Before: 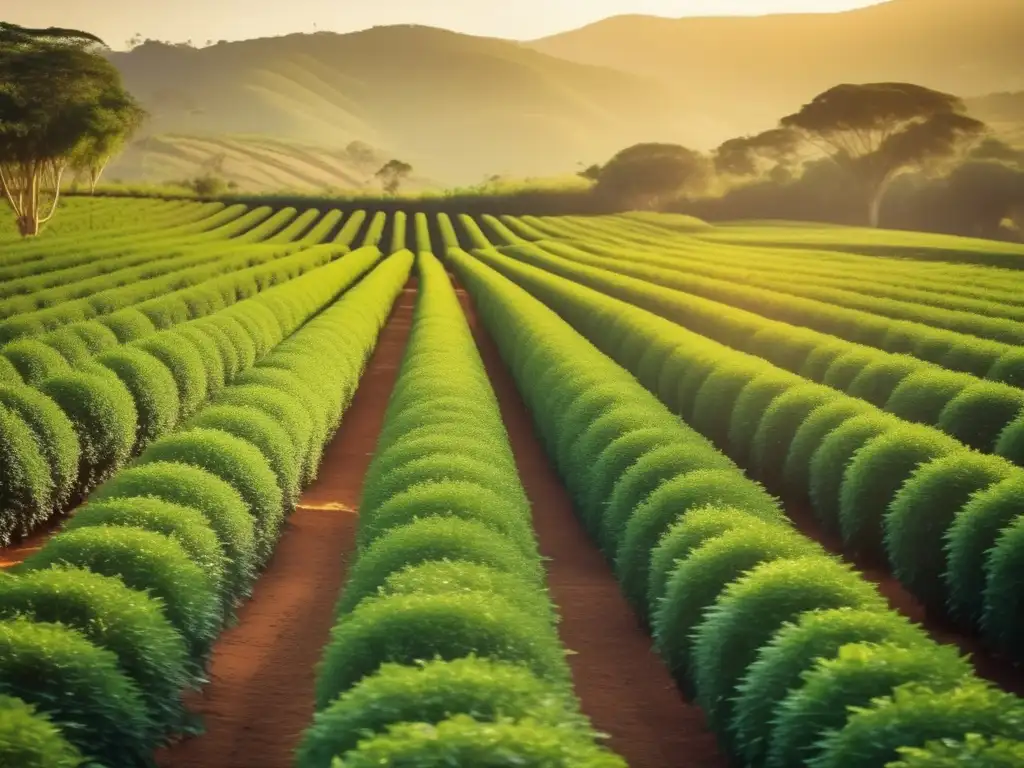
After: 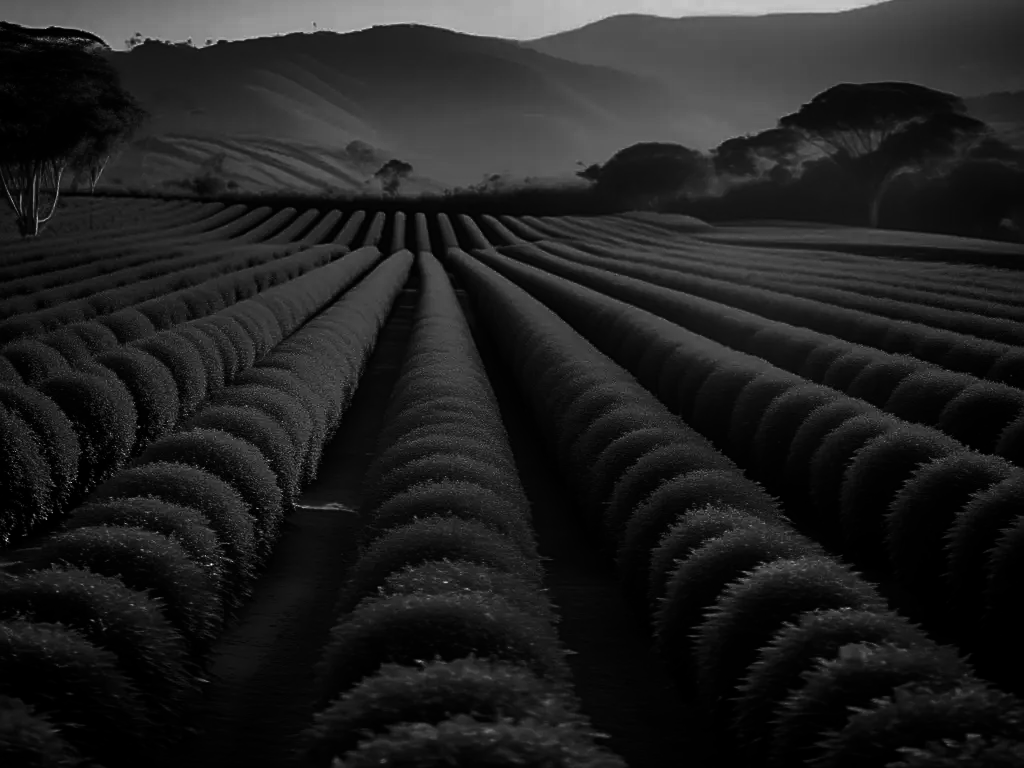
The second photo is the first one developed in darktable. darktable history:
sharpen: on, module defaults
color calibration: output gray [0.23, 0.37, 0.4, 0], gray › normalize channels true, illuminant same as pipeline (D50), adaptation XYZ, x 0.346, y 0.359, gamut compression 0
contrast brightness saturation: contrast 0.02, brightness -1, saturation -1
